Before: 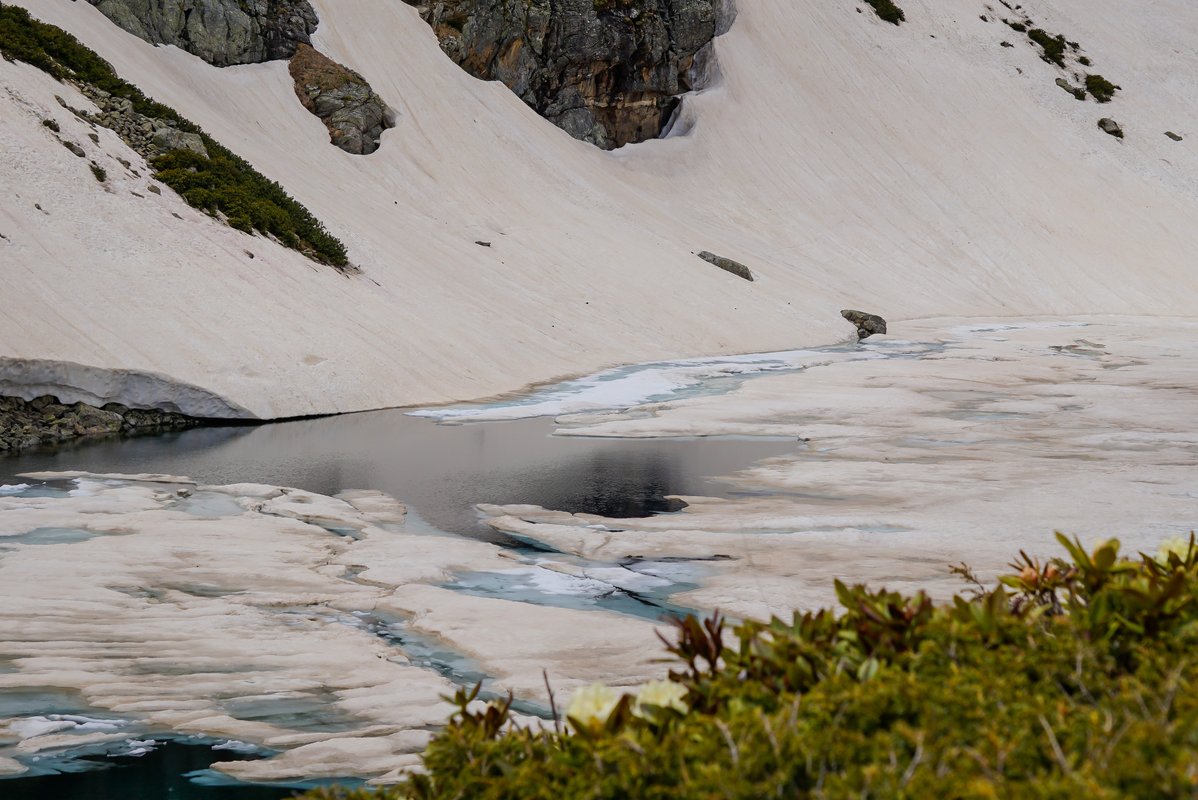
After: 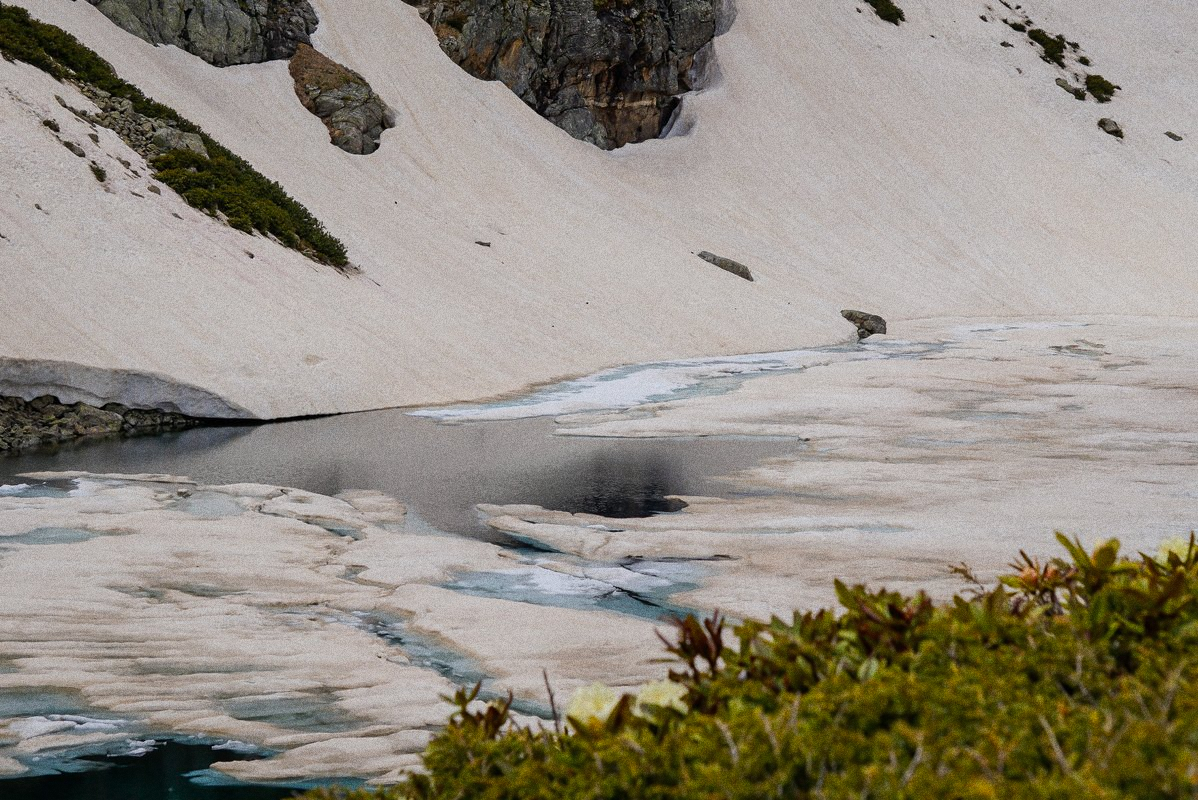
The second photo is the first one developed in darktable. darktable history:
grain: coarseness 9.61 ISO, strength 35.62%
vibrance: on, module defaults
